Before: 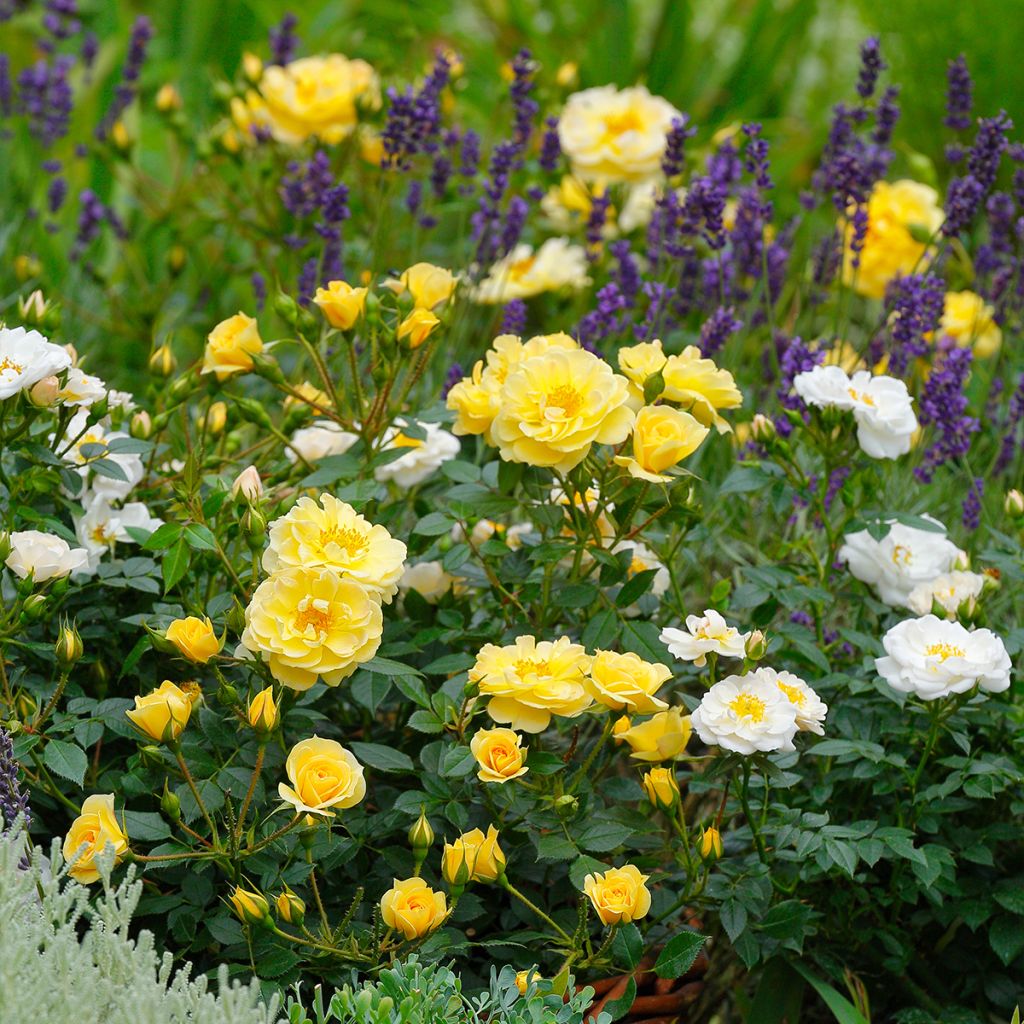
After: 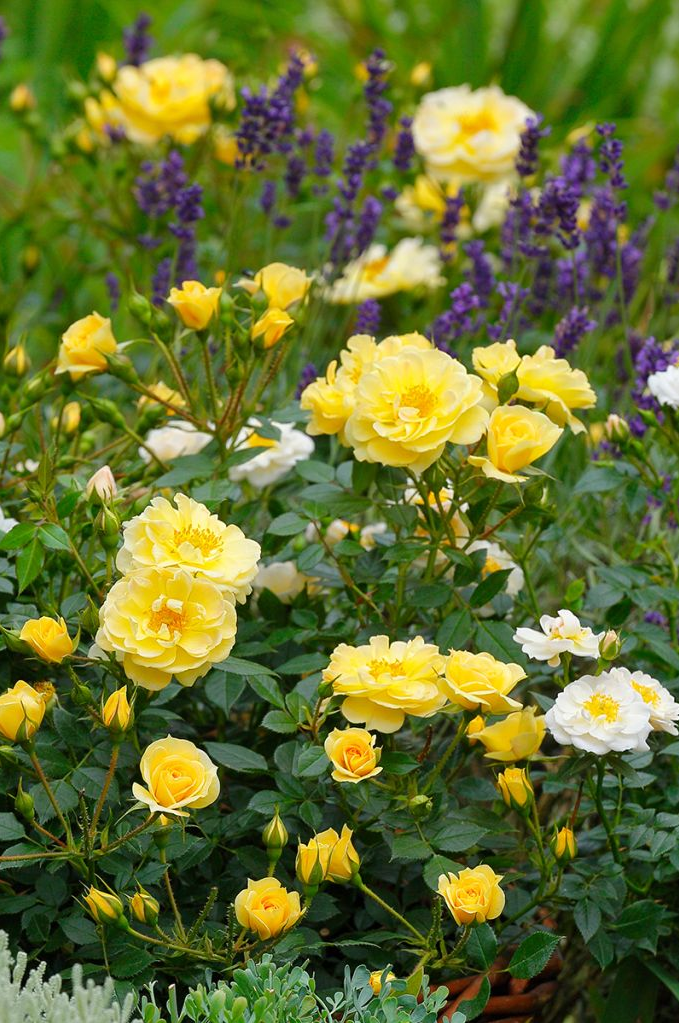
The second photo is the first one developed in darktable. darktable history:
crop and rotate: left 14.301%, right 19.351%
